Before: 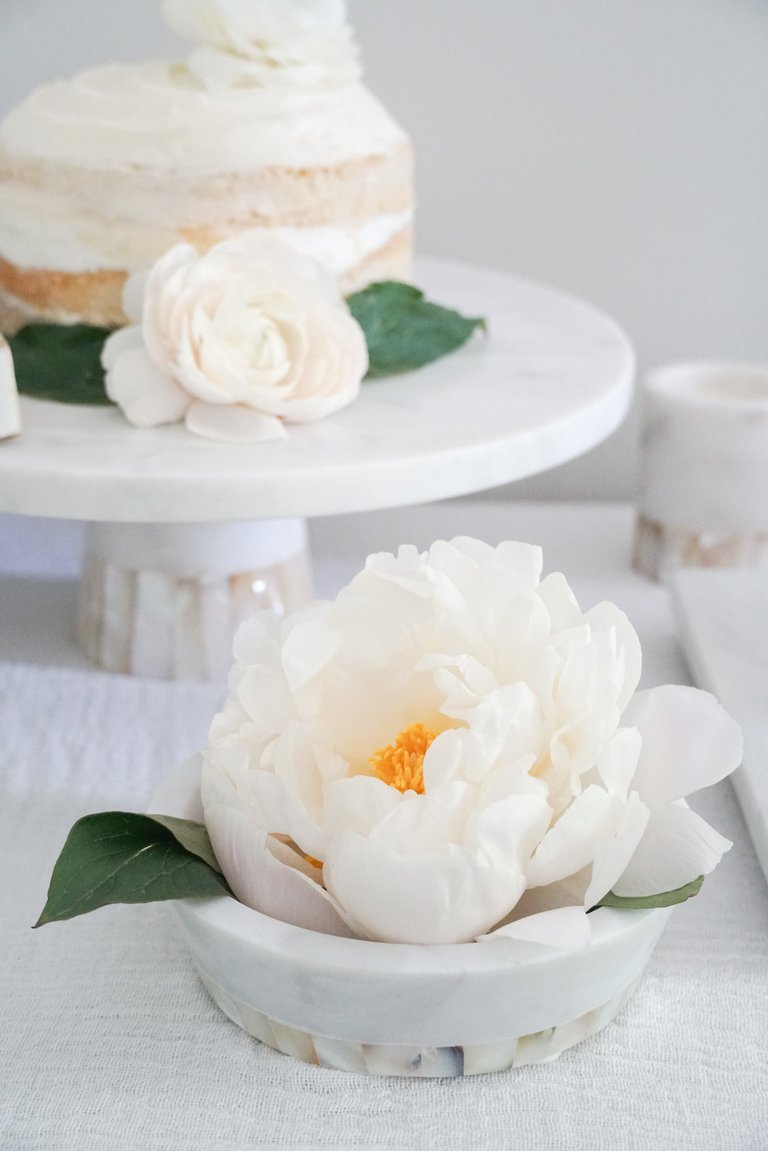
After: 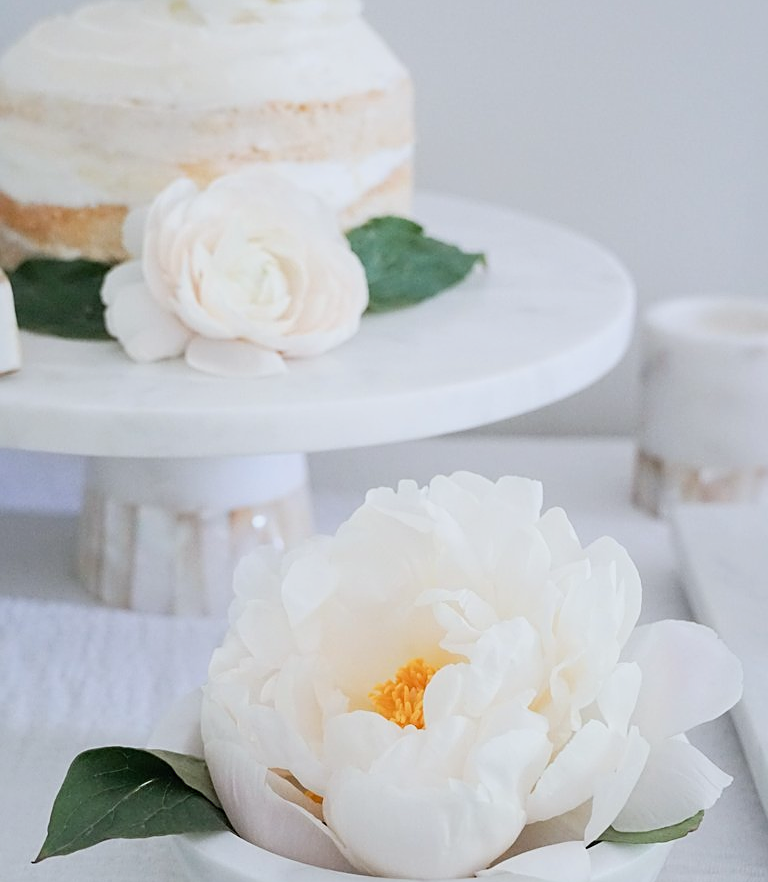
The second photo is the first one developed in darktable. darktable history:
filmic rgb: black relative exposure -11.35 EV, white relative exposure 3.22 EV, hardness 6.76, color science v6 (2022)
crop: top 5.667%, bottom 17.637%
sharpen: on, module defaults
white balance: red 0.98, blue 1.034
